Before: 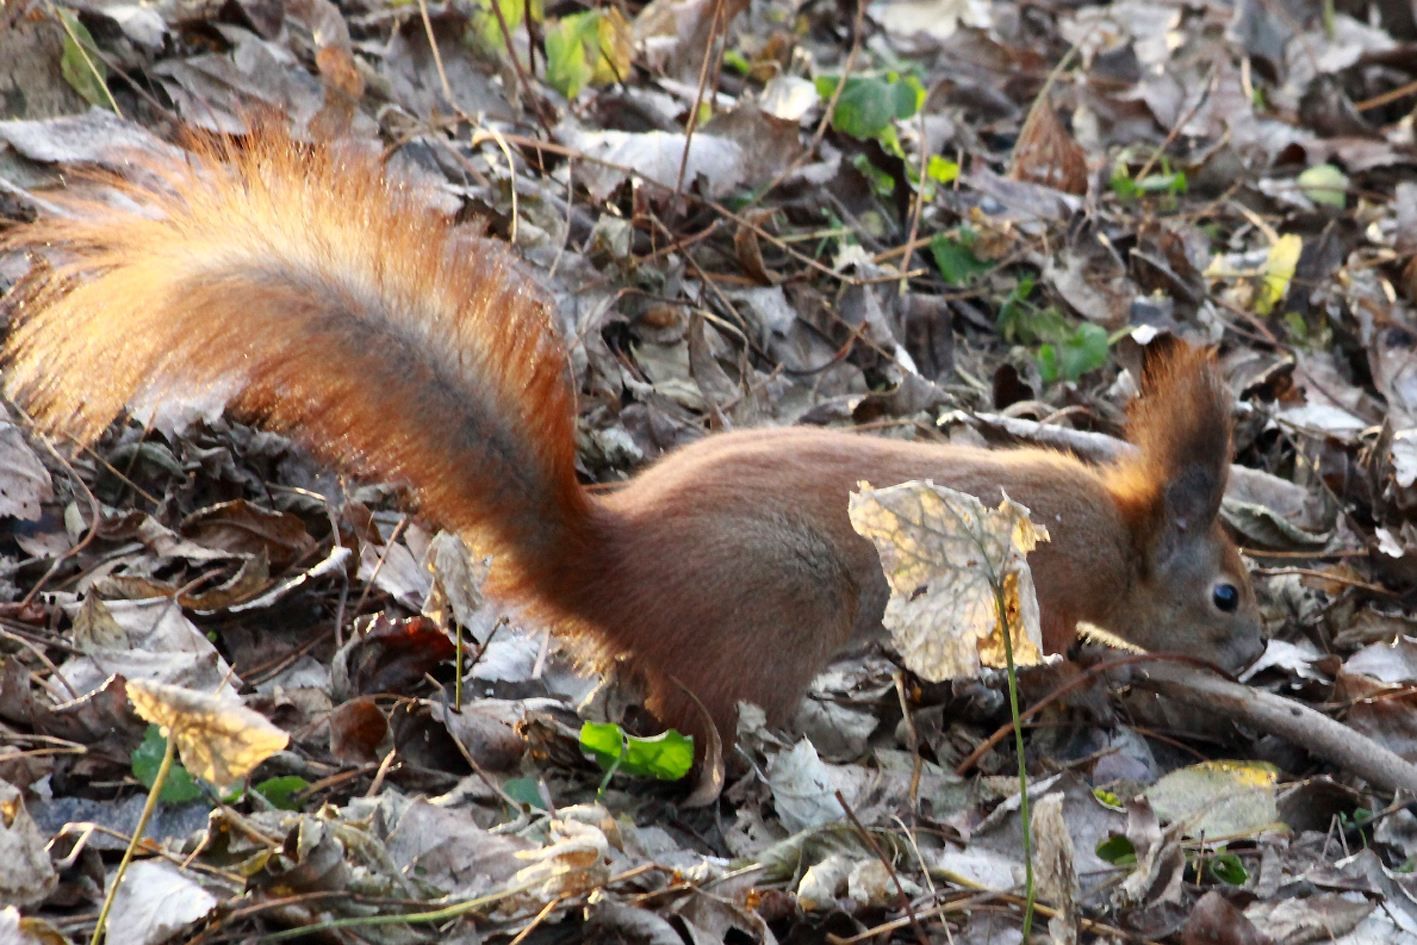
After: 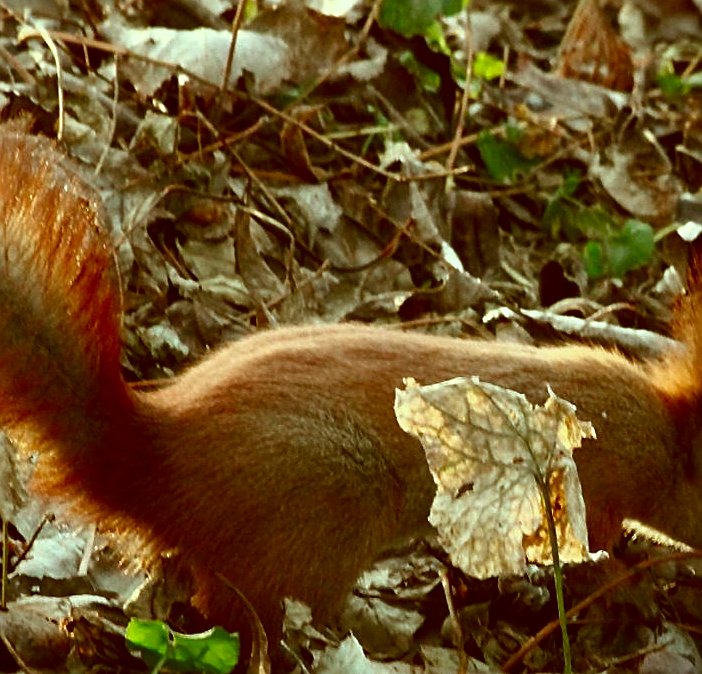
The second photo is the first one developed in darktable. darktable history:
contrast brightness saturation: brightness -0.2, saturation 0.08
crop: left 32.075%, top 10.976%, right 18.355%, bottom 17.596%
color correction: highlights a* -14.62, highlights b* -16.22, shadows a* 10.12, shadows b* 29.4
rotate and perspective: crop left 0, crop top 0
vignetting: fall-off start 116.67%, fall-off radius 59.26%, brightness -0.31, saturation -0.056
white balance: red 1.08, blue 0.791
sharpen: on, module defaults
